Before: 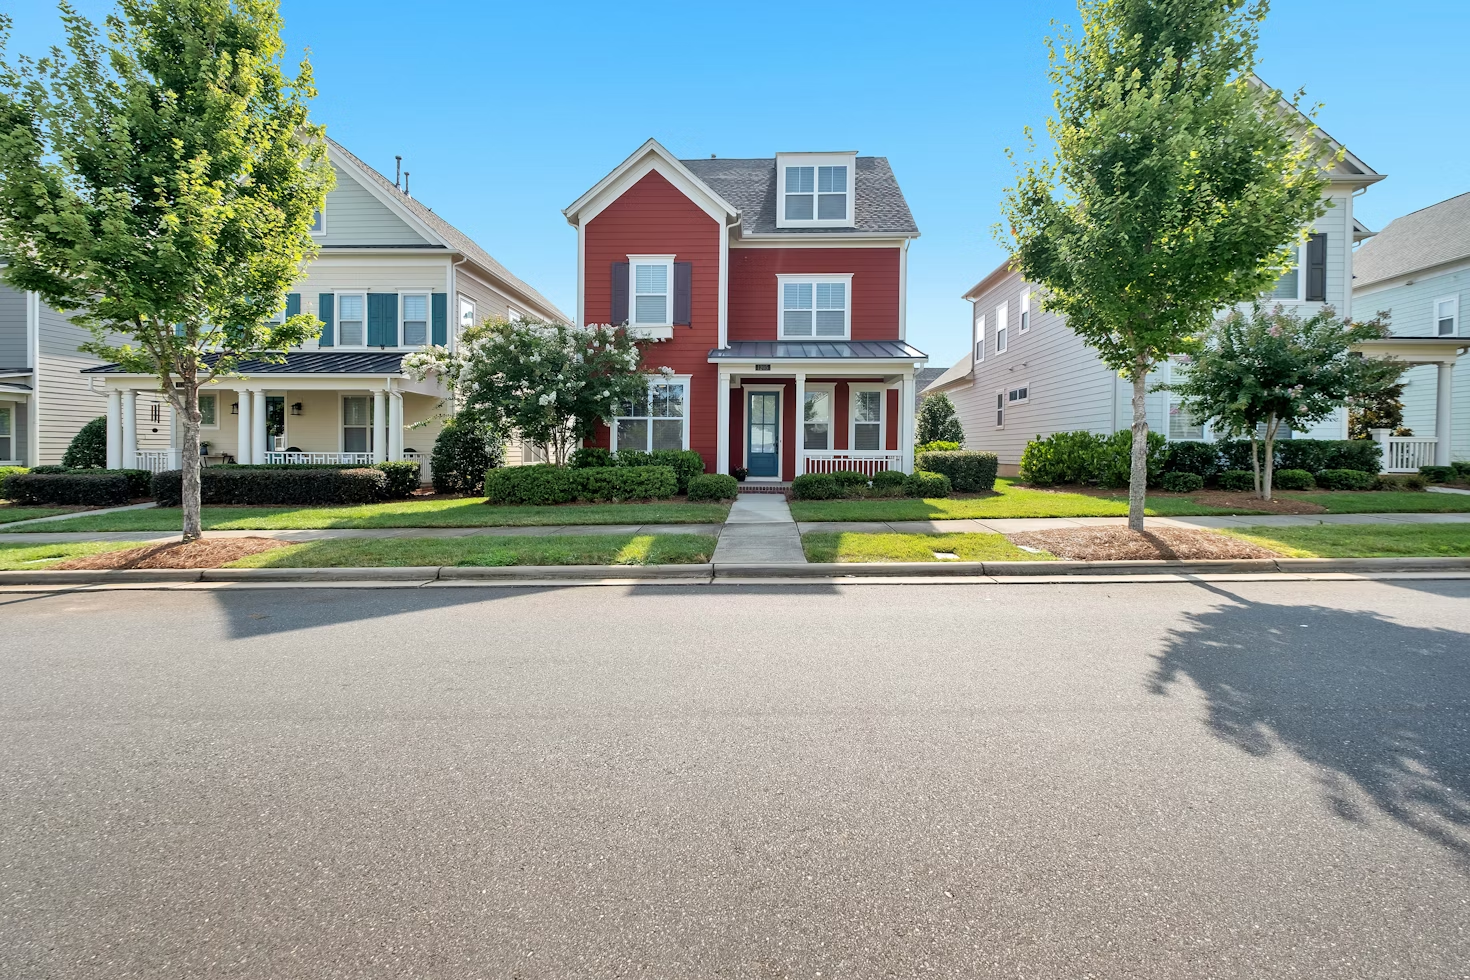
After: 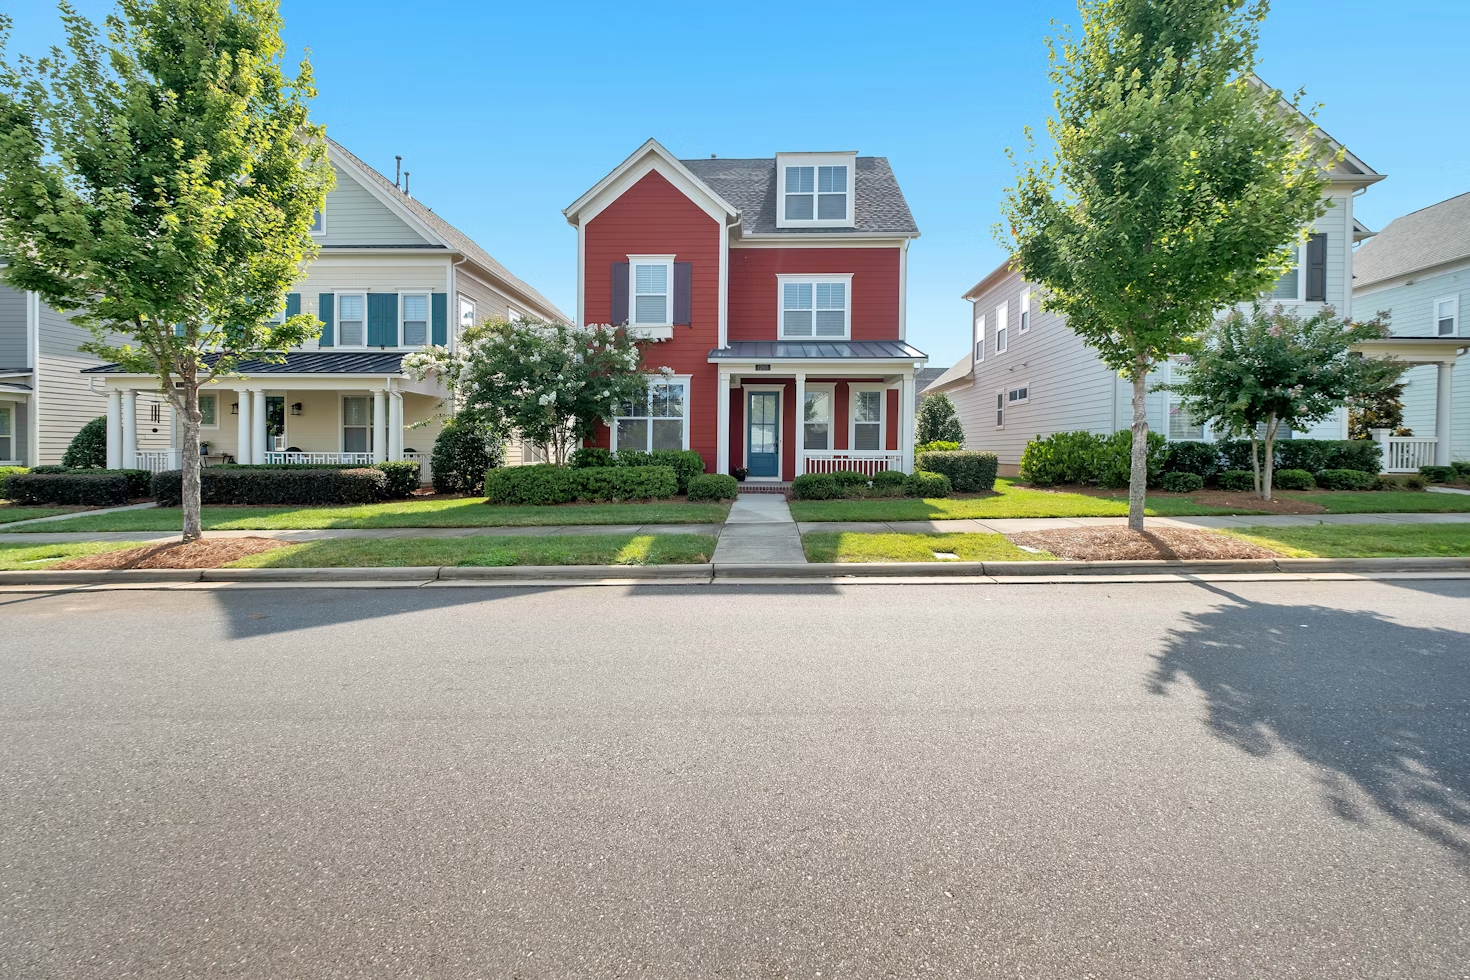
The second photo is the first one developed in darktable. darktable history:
white balance: emerald 1
rgb curve: curves: ch0 [(0, 0) (0.053, 0.068) (0.122, 0.128) (1, 1)]
